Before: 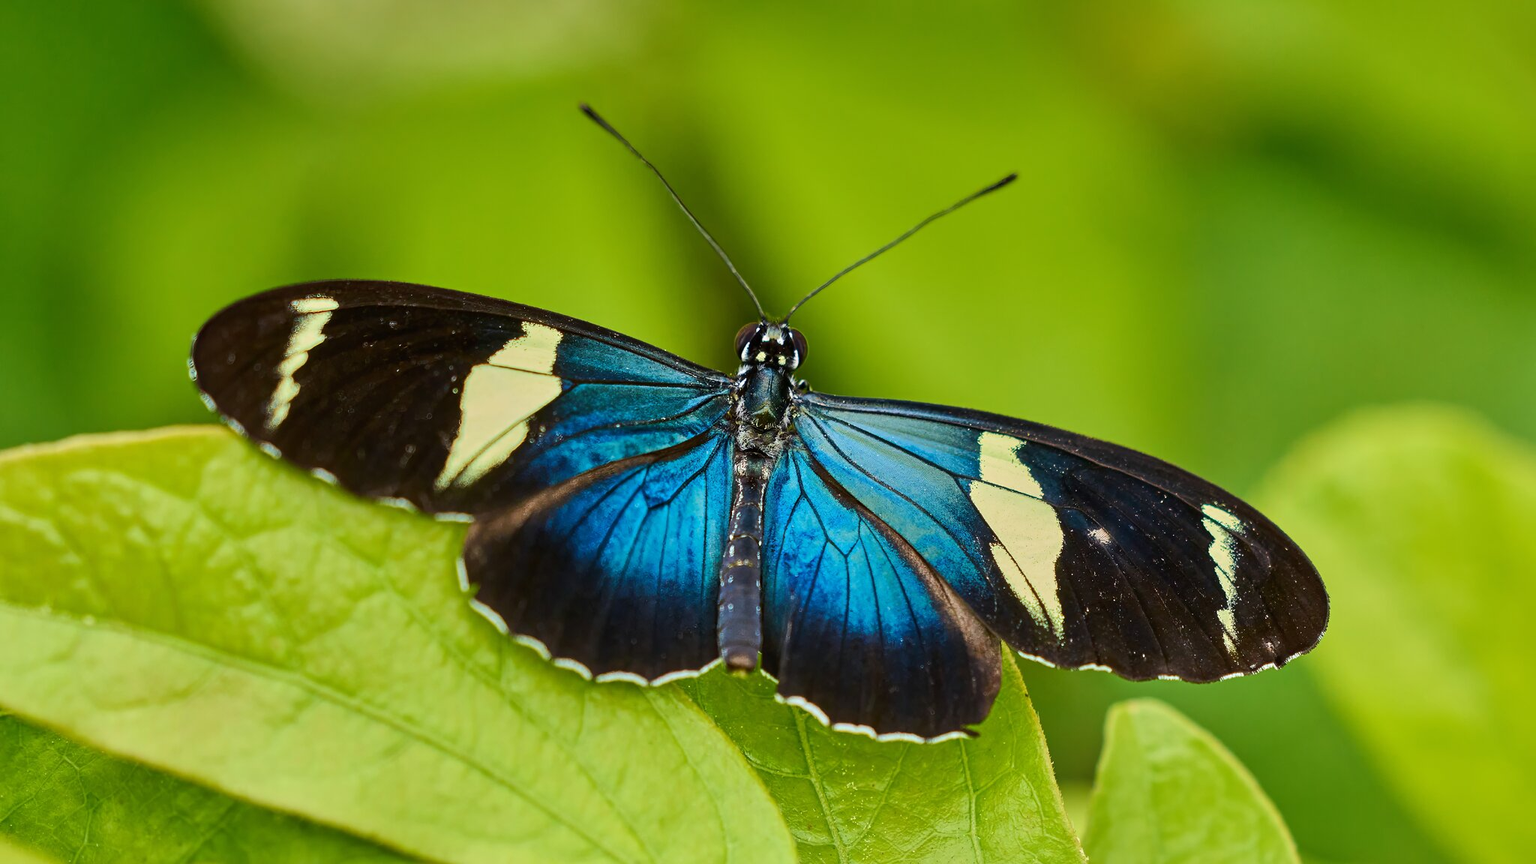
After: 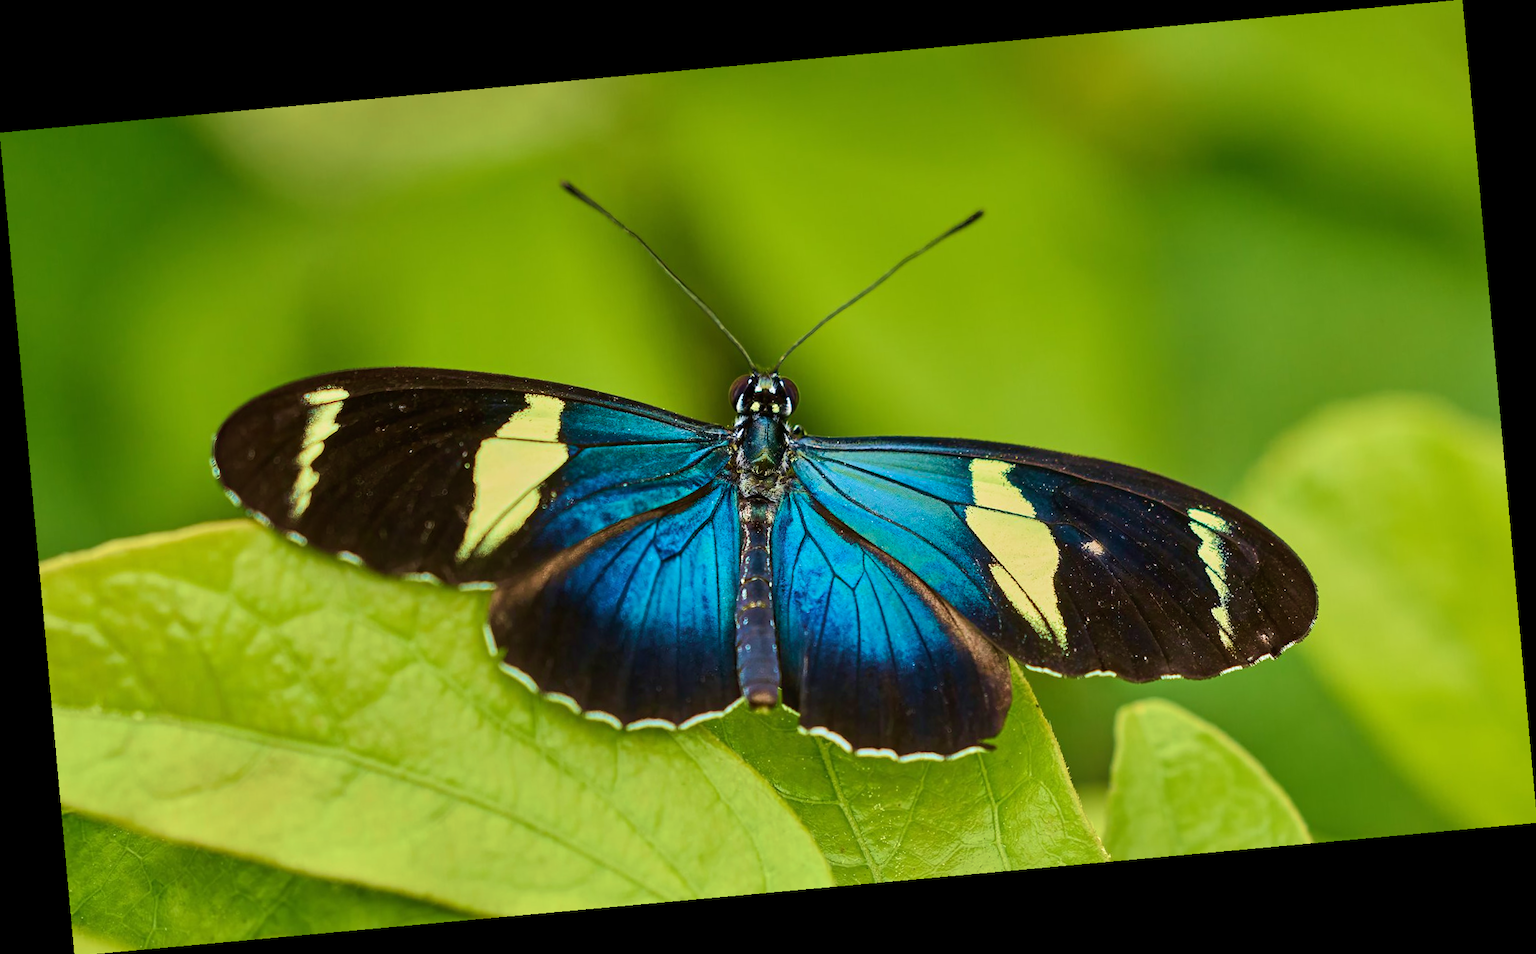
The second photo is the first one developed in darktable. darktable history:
velvia: strength 56%
rotate and perspective: rotation -5.2°, automatic cropping off
